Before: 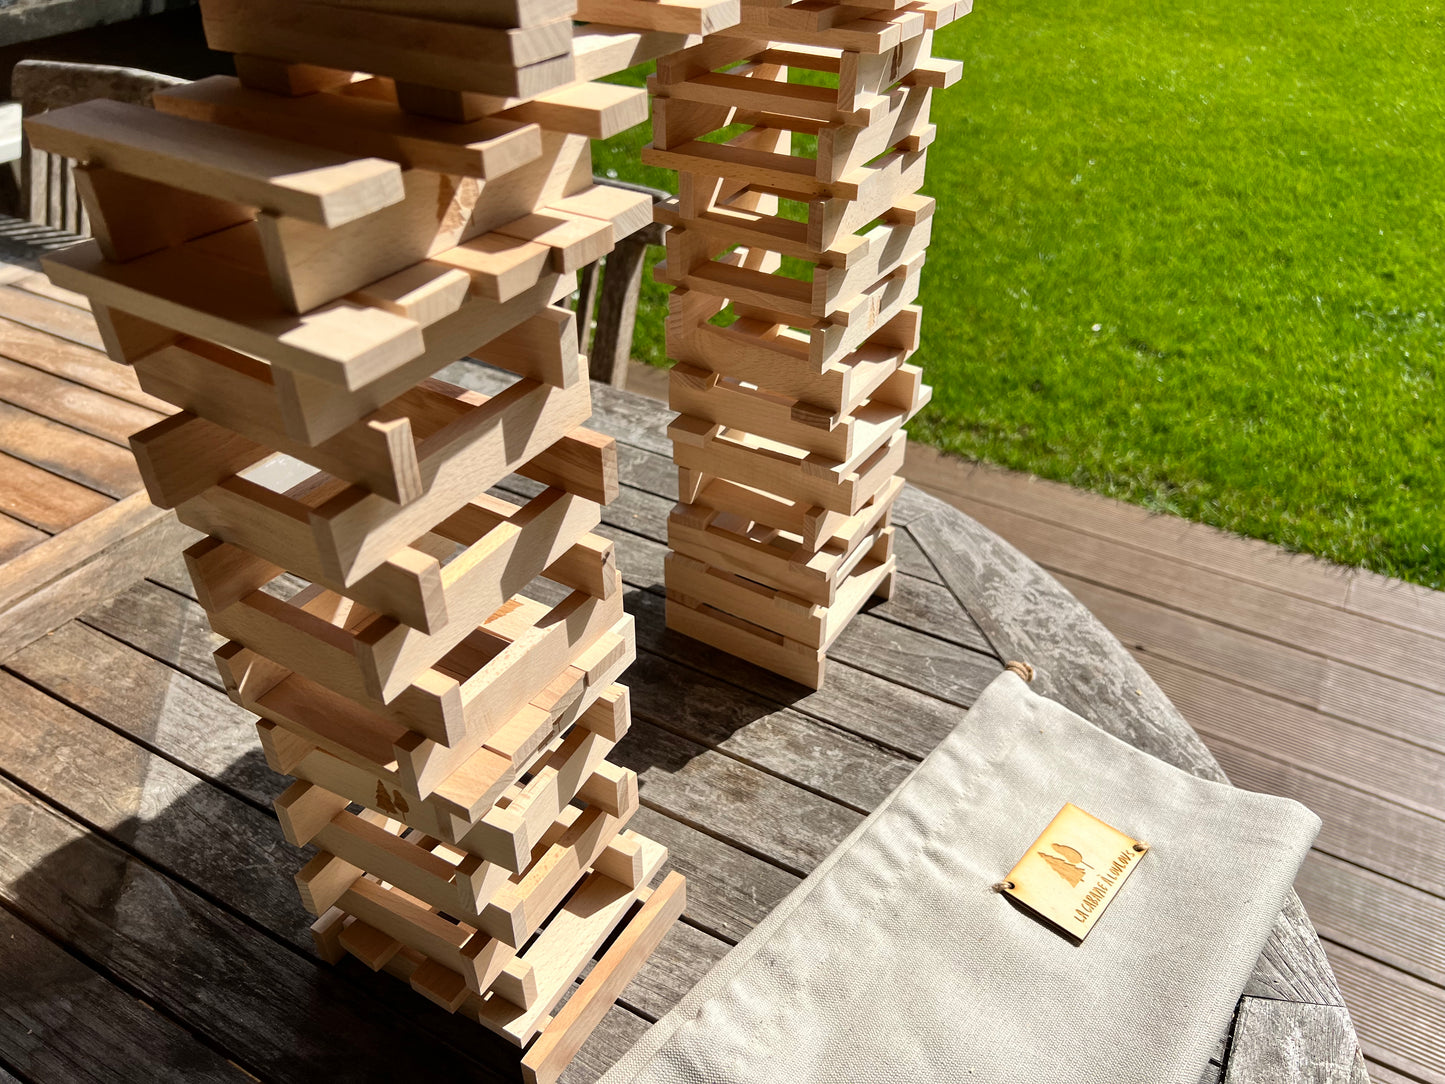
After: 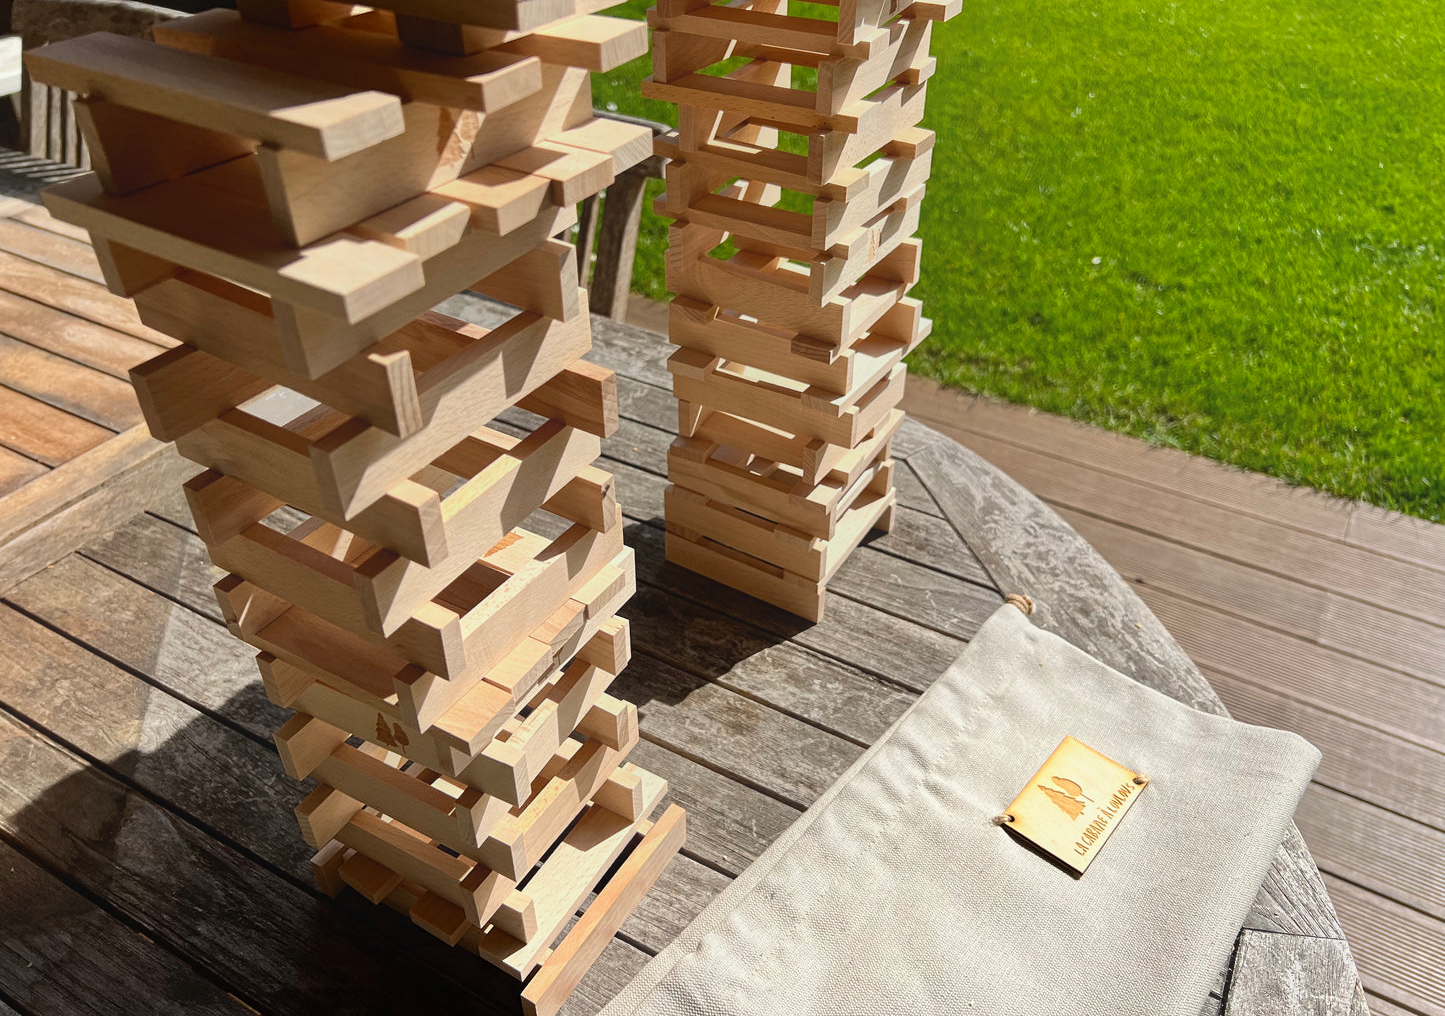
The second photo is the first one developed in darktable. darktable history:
crop and rotate: top 6.25%
contrast equalizer: y [[0.439, 0.44, 0.442, 0.457, 0.493, 0.498], [0.5 ×6], [0.5 ×6], [0 ×6], [0 ×6]]
